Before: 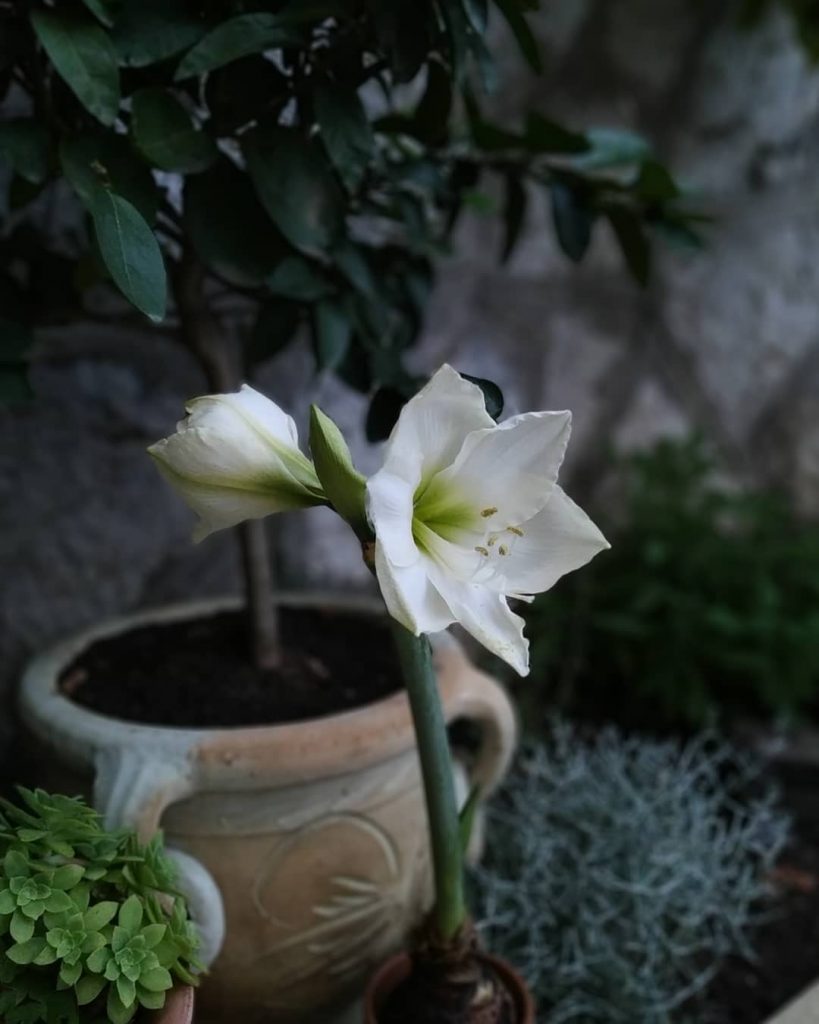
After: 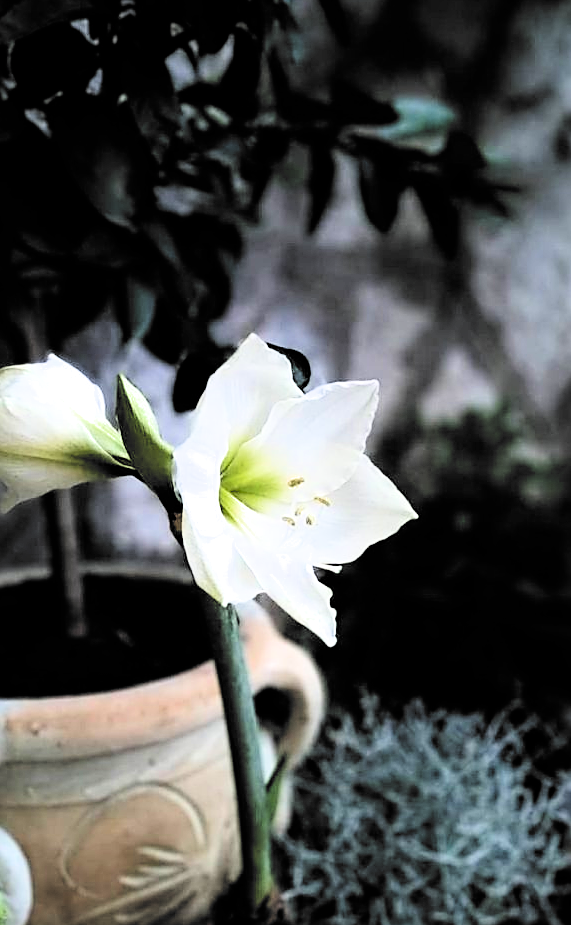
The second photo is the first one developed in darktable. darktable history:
crop and rotate: left 23.57%, top 2.999%, right 6.599%, bottom 6.643%
sharpen: on, module defaults
tone equalizer: -8 EV -0.785 EV, -7 EV -0.708 EV, -6 EV -0.594 EV, -5 EV -0.362 EV, -3 EV 0.397 EV, -2 EV 0.6 EV, -1 EV 0.698 EV, +0 EV 0.747 EV, mask exposure compensation -0.491 EV
exposure: black level correction 0, exposure 1.001 EV, compensate exposure bias true, compensate highlight preservation false
filmic rgb: black relative exposure -5.07 EV, white relative exposure 3.55 EV, hardness 3.18, contrast 1.408, highlights saturation mix -49.91%, color science v6 (2022), iterations of high-quality reconstruction 0
